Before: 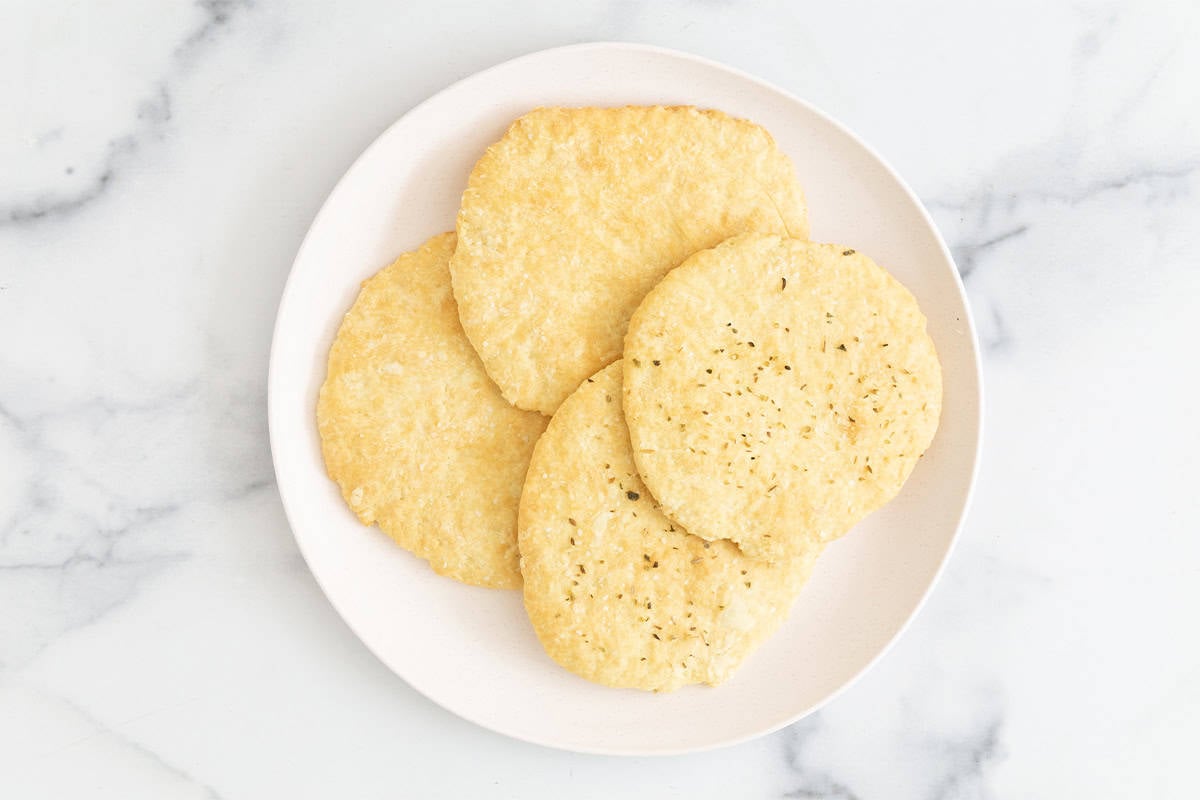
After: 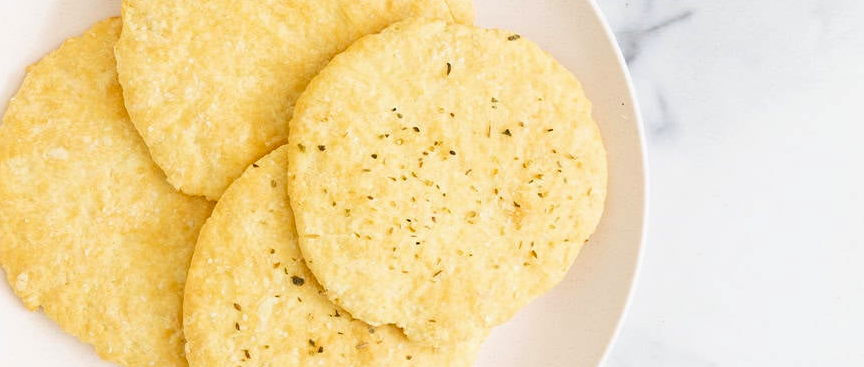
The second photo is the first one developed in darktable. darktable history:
color balance rgb: linear chroma grading › shadows -8%, linear chroma grading › global chroma 10%, perceptual saturation grading › global saturation 2%, perceptual saturation grading › highlights -2%, perceptual saturation grading › mid-tones 4%, perceptual saturation grading › shadows 8%, perceptual brilliance grading › global brilliance 2%, perceptual brilliance grading › highlights -4%, global vibrance 16%, saturation formula JzAzBz (2021)
crop and rotate: left 27.938%, top 27.046%, bottom 27.046%
